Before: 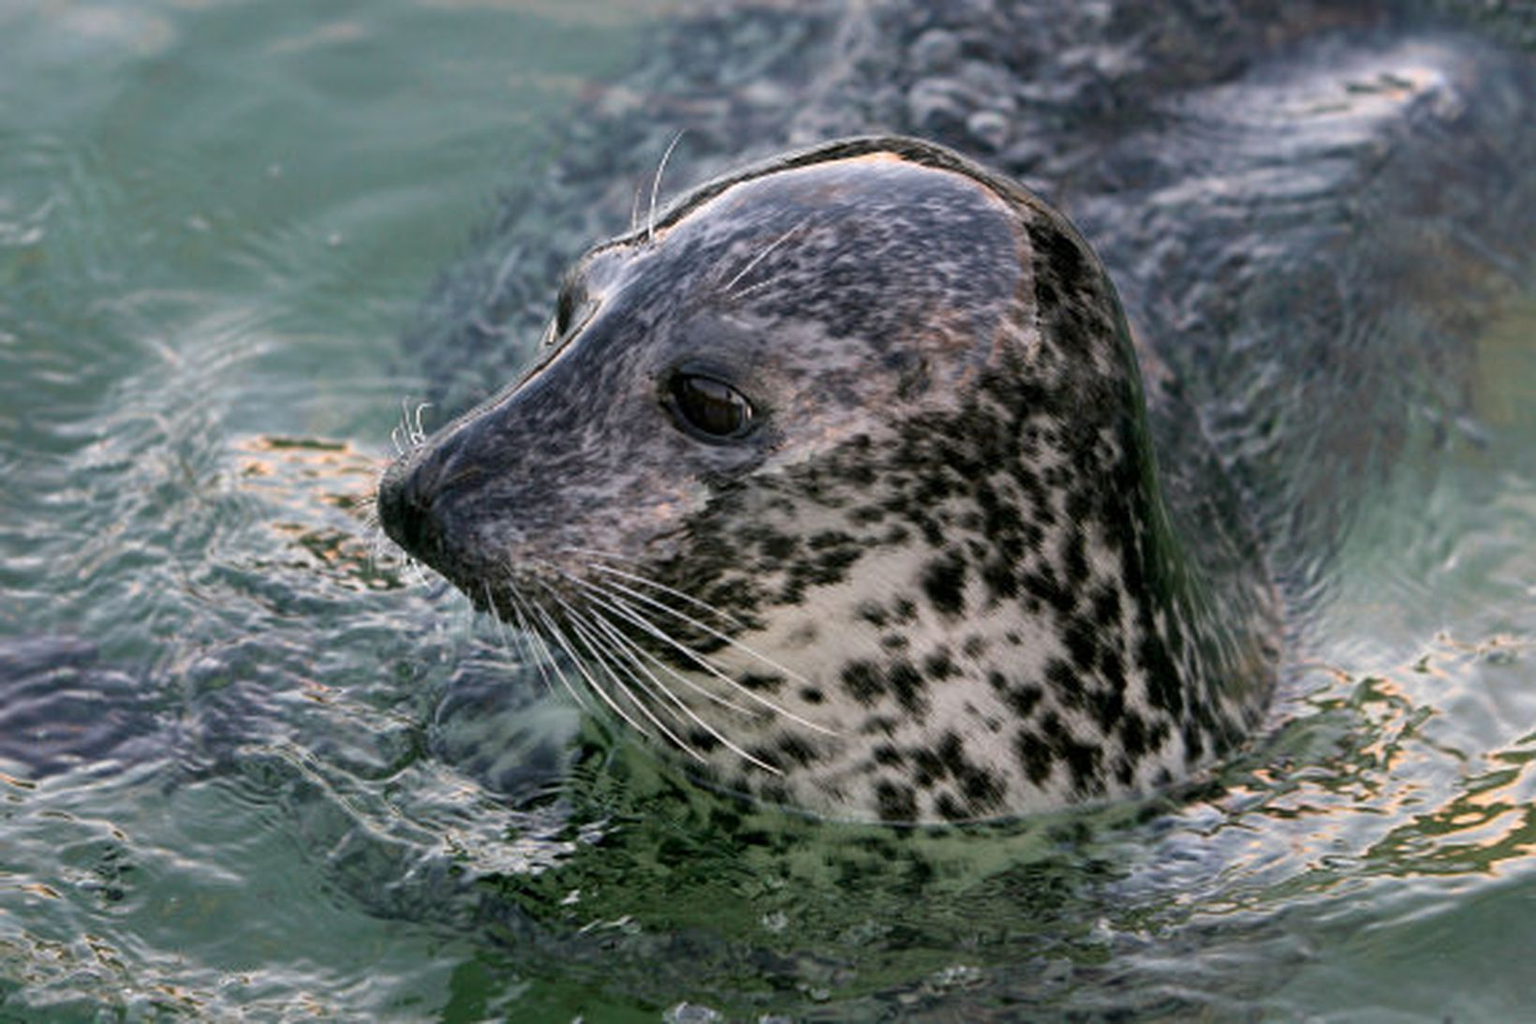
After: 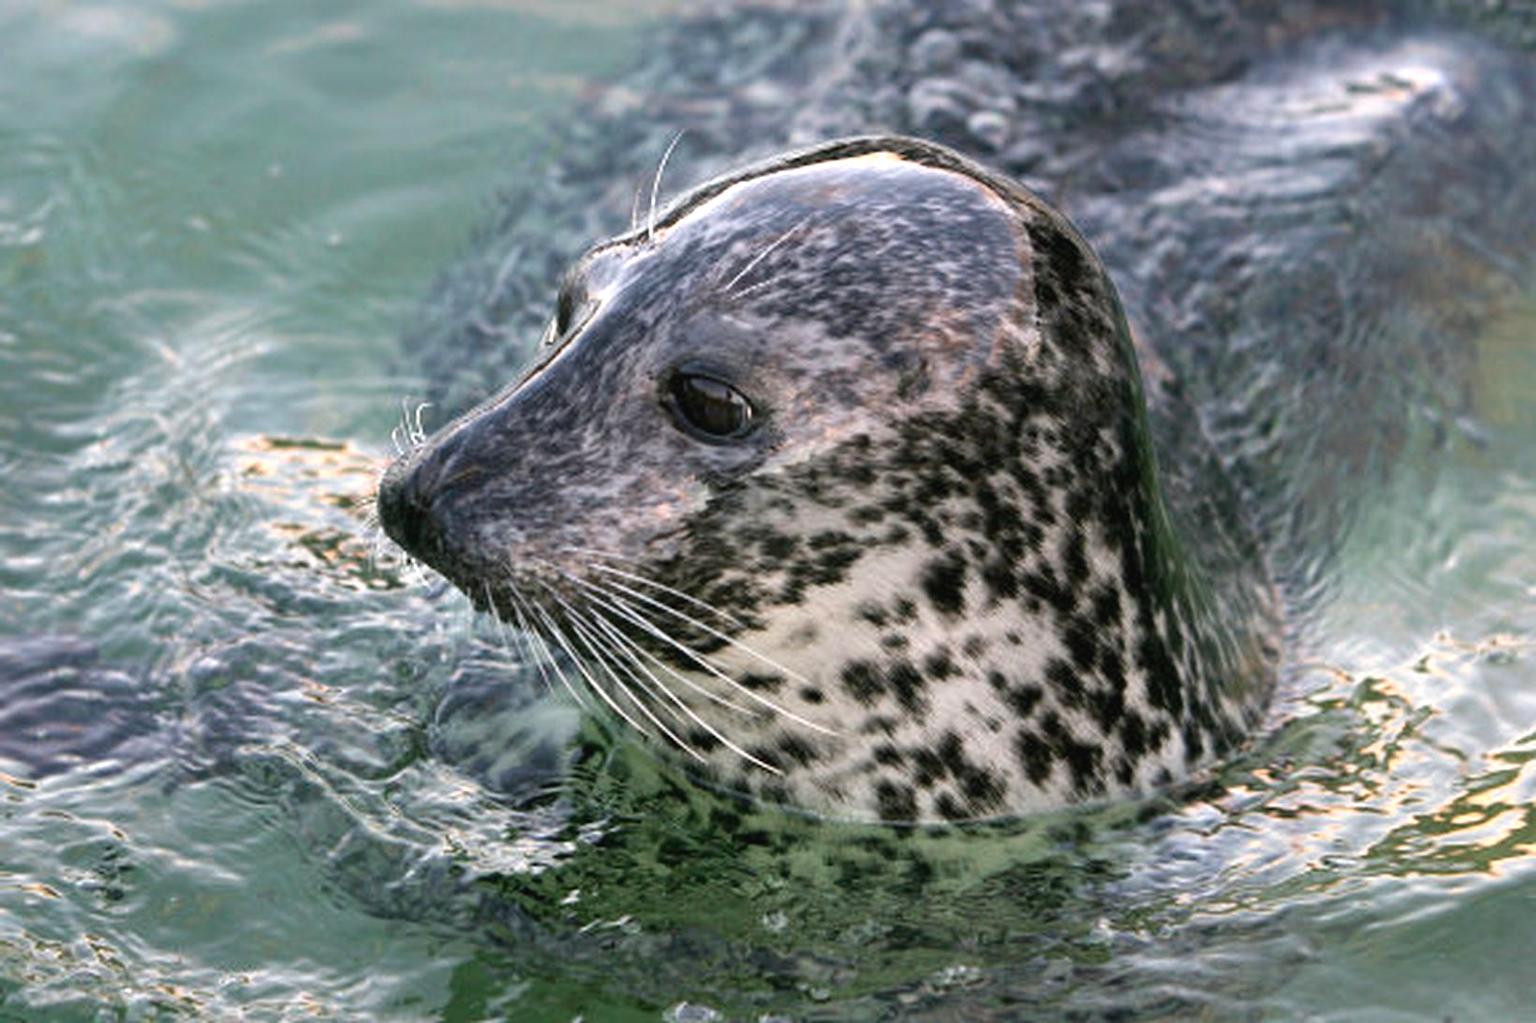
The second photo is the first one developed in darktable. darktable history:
exposure: black level correction -0.002, exposure 0.547 EV, compensate highlight preservation false
